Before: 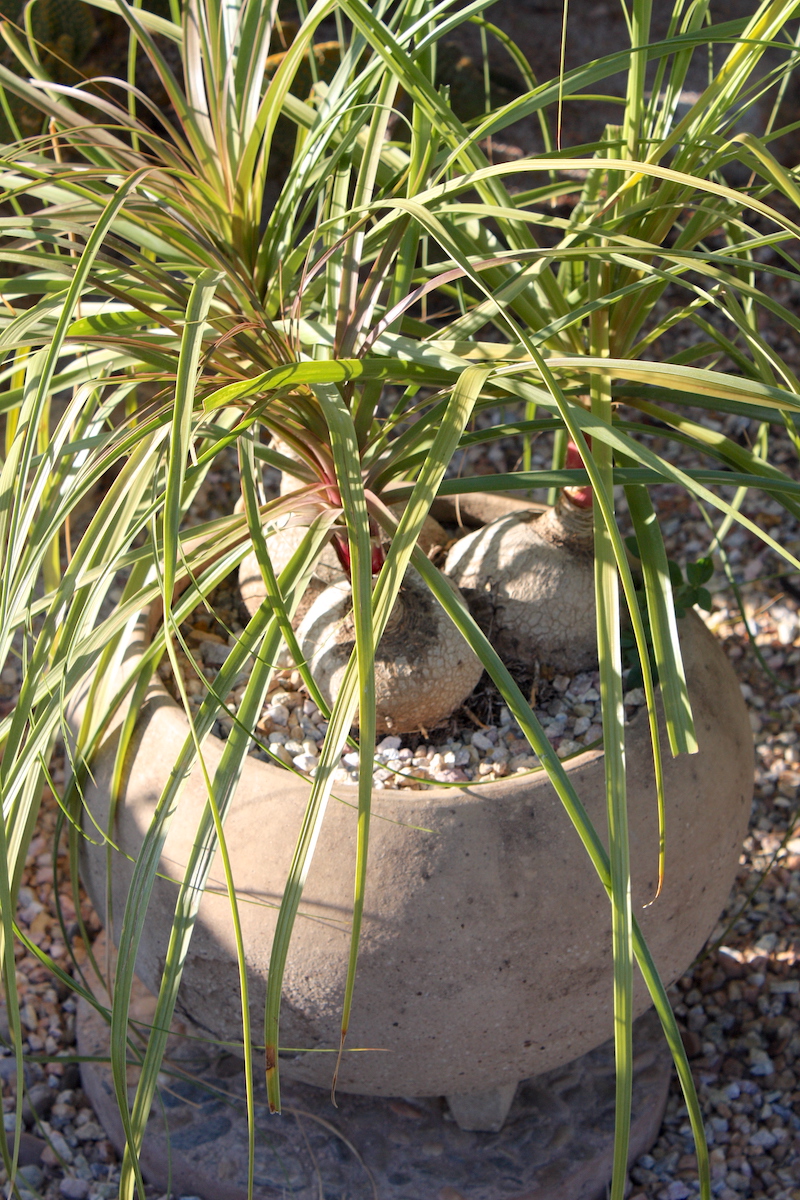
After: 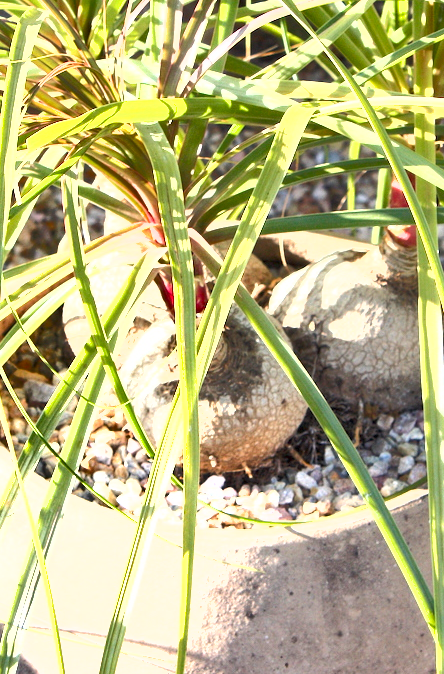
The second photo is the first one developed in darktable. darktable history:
exposure: black level correction 0, exposure 1.752 EV, compensate highlight preservation false
crop and rotate: left 22.078%, top 21.786%, right 22.375%, bottom 21.981%
shadows and highlights: soften with gaussian
